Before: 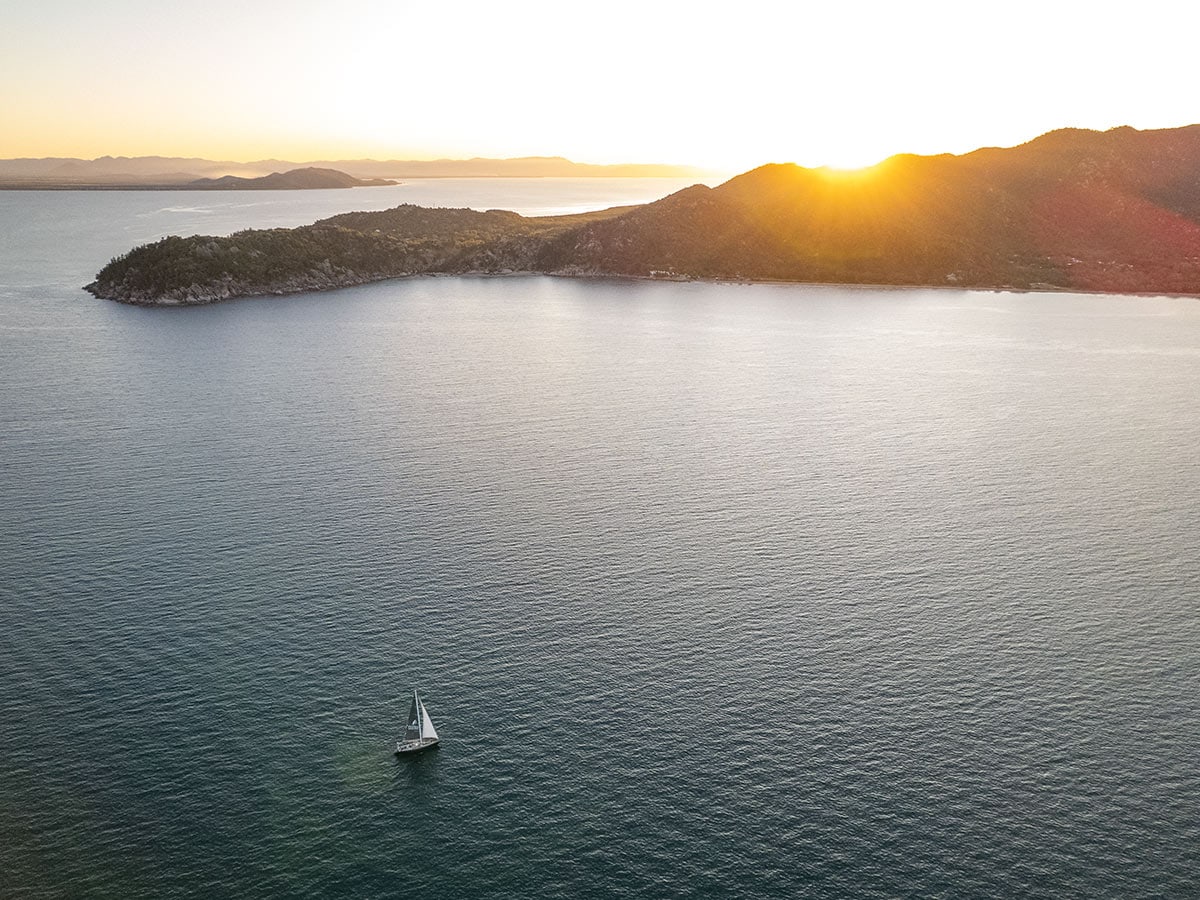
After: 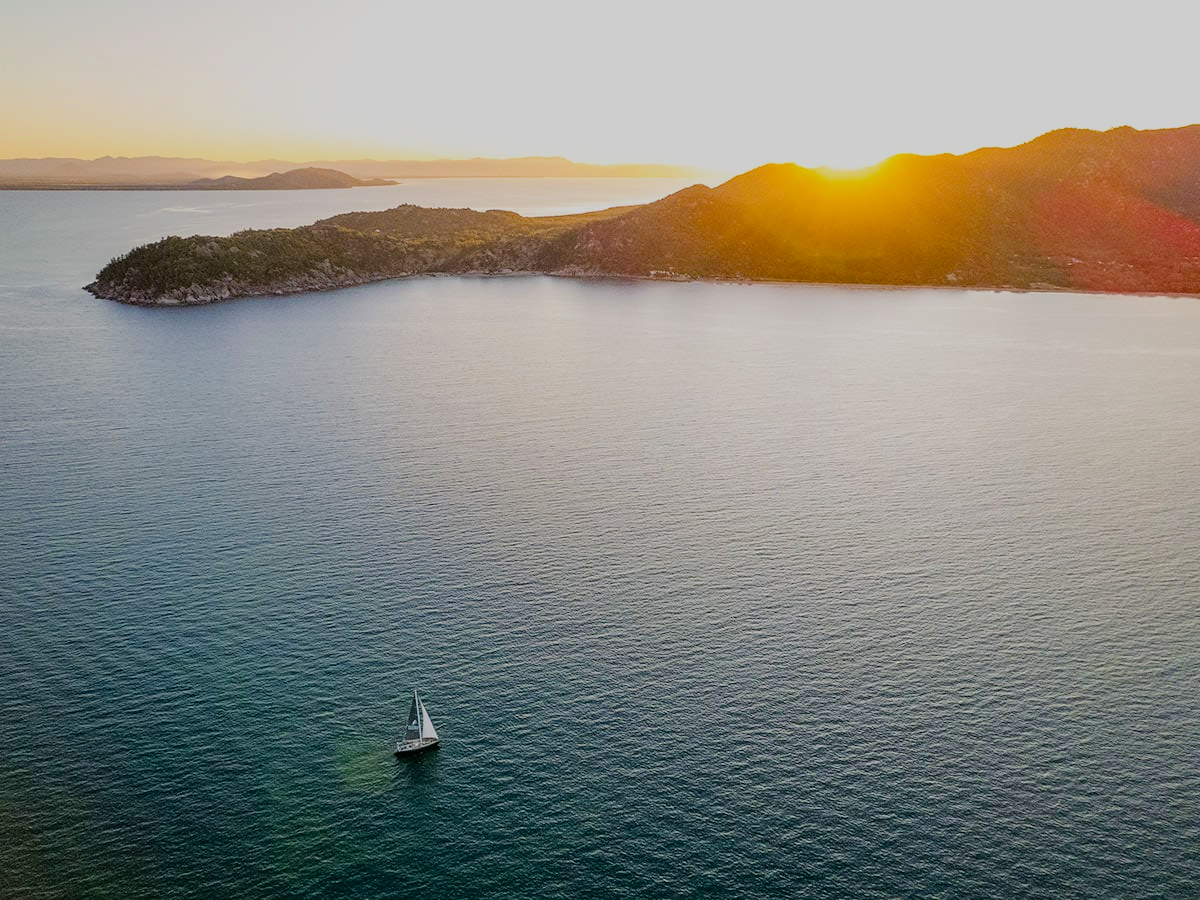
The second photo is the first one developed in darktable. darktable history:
filmic rgb: black relative exposure -7.21 EV, white relative exposure 5.35 EV, hardness 3.02
velvia: strength 14.36%
color balance rgb: linear chroma grading › global chroma 15.409%, perceptual saturation grading › global saturation 27.209%, perceptual saturation grading › highlights -28.601%, perceptual saturation grading › mid-tones 15.85%, perceptual saturation grading › shadows 33.881%
